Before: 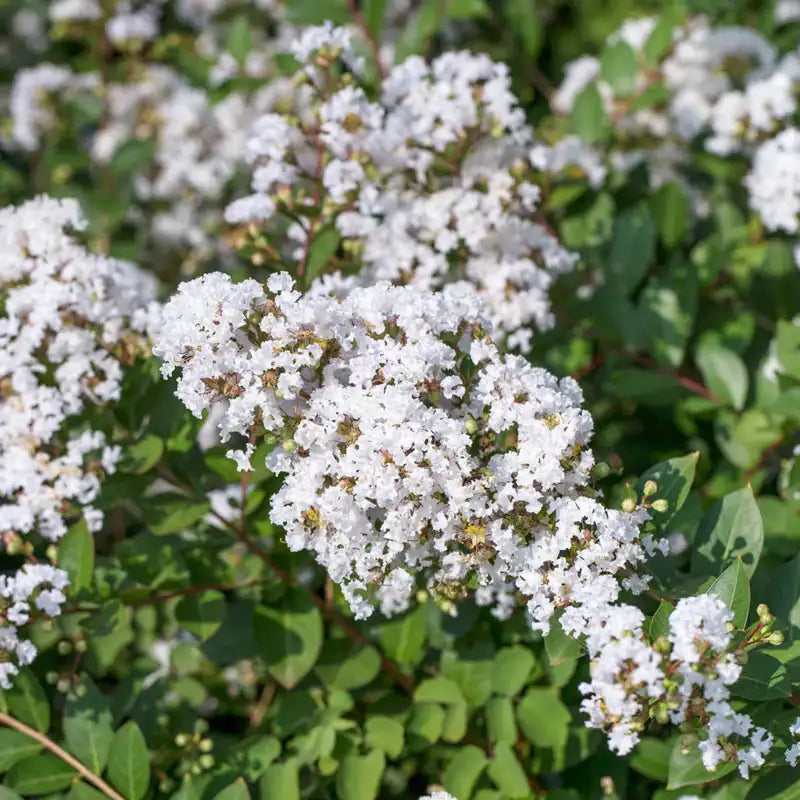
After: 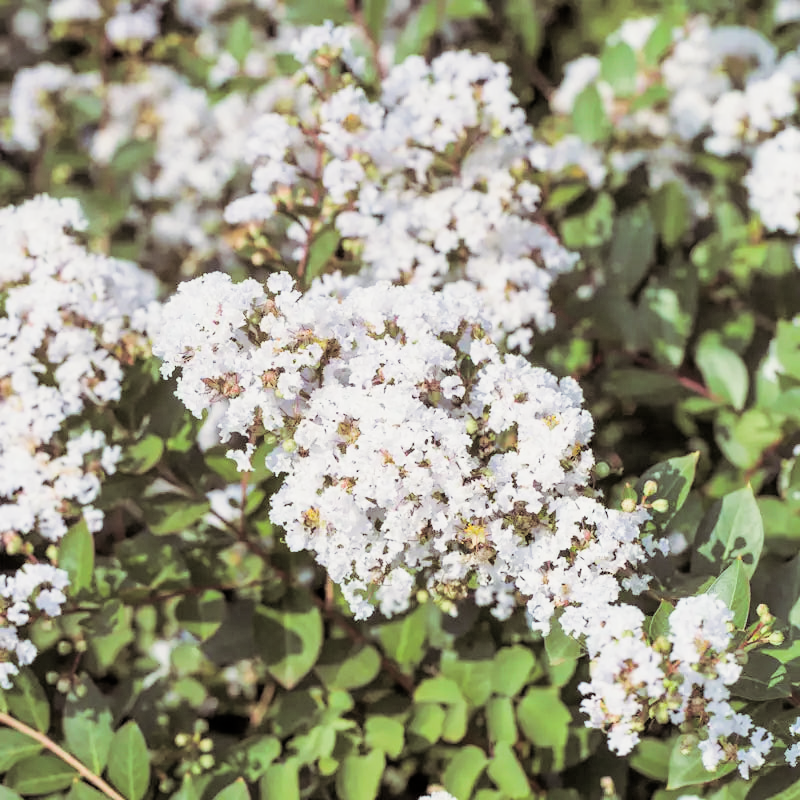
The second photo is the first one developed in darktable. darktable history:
split-toning: shadows › saturation 0.24, highlights › hue 54°, highlights › saturation 0.24
exposure: black level correction 0, exposure 1.1 EV, compensate exposure bias true, compensate highlight preservation false
filmic rgb: black relative exposure -7.65 EV, white relative exposure 4.56 EV, hardness 3.61, contrast 1.05
